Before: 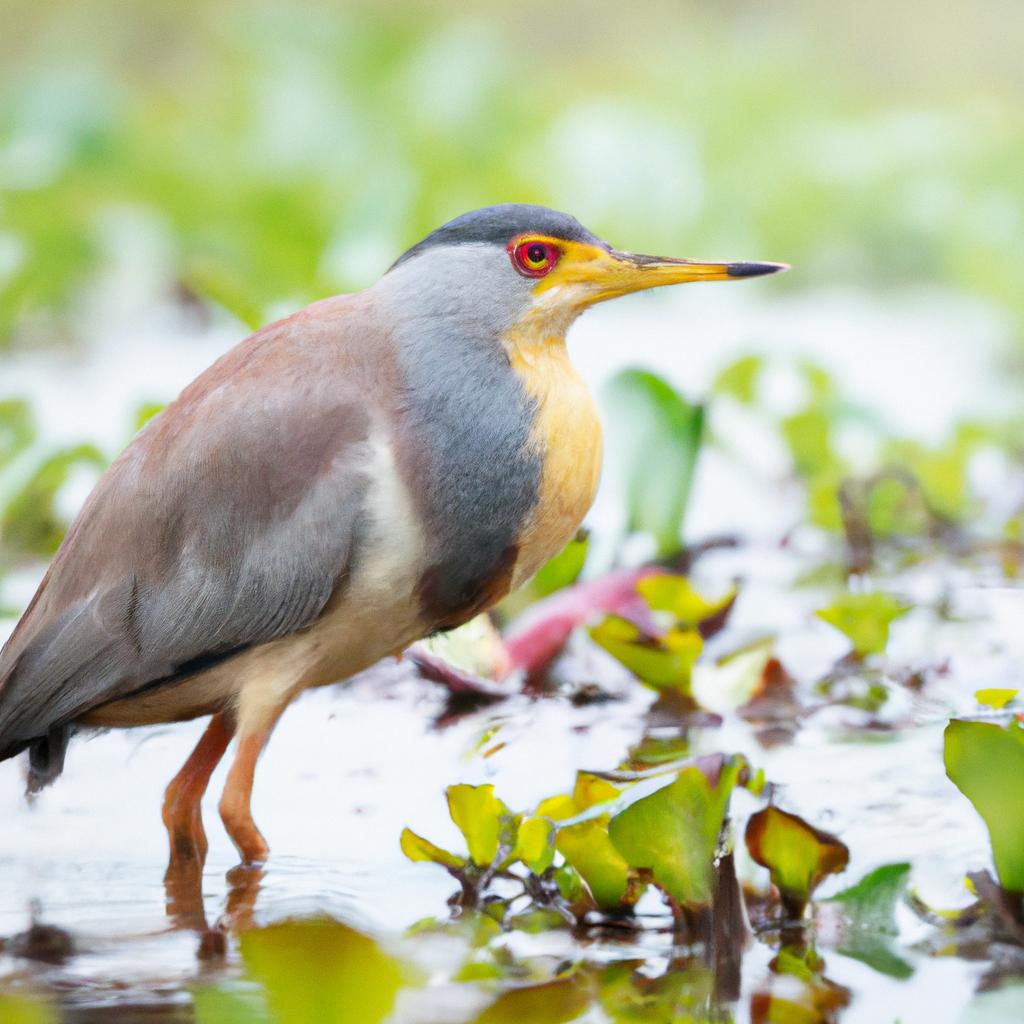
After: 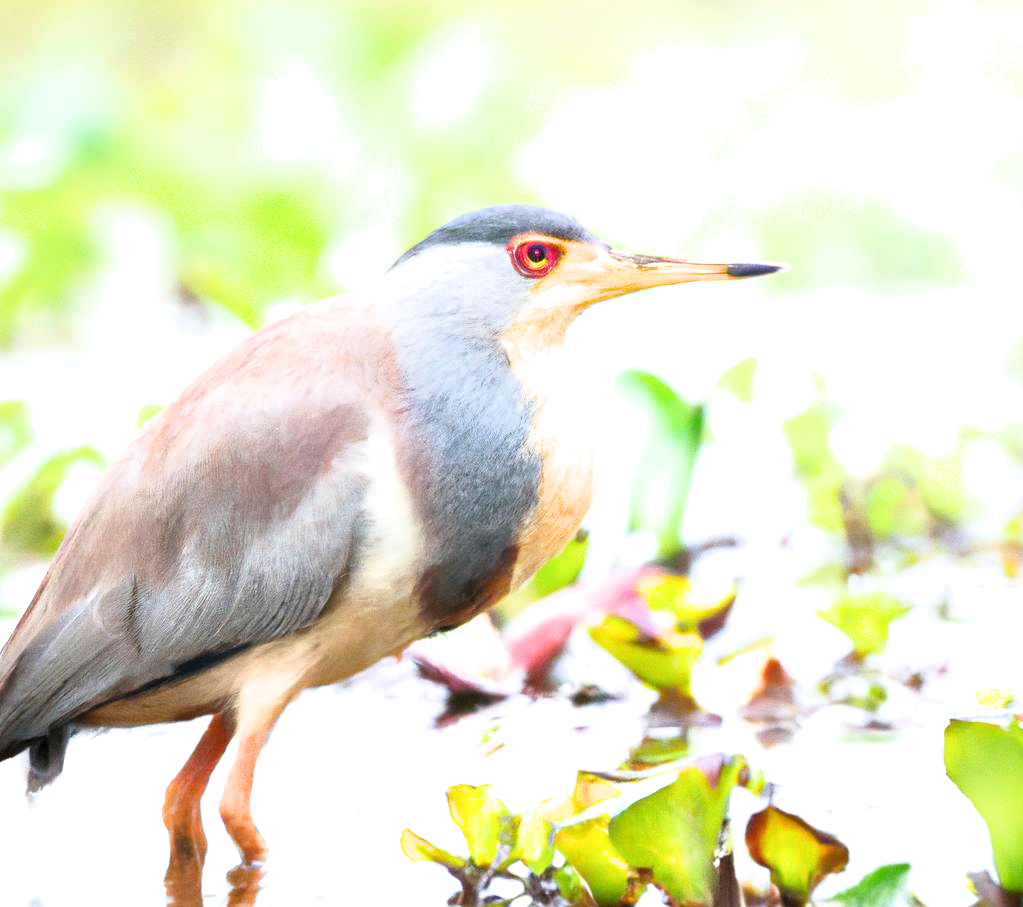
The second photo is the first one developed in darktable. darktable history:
filmic rgb: black relative exposure -16 EV, white relative exposure 2.94 EV, hardness 10, iterations of high-quality reconstruction 0
crop and rotate: top 0%, bottom 11.421%
exposure: black level correction 0, exposure 1.123 EV, compensate exposure bias true, compensate highlight preservation false
